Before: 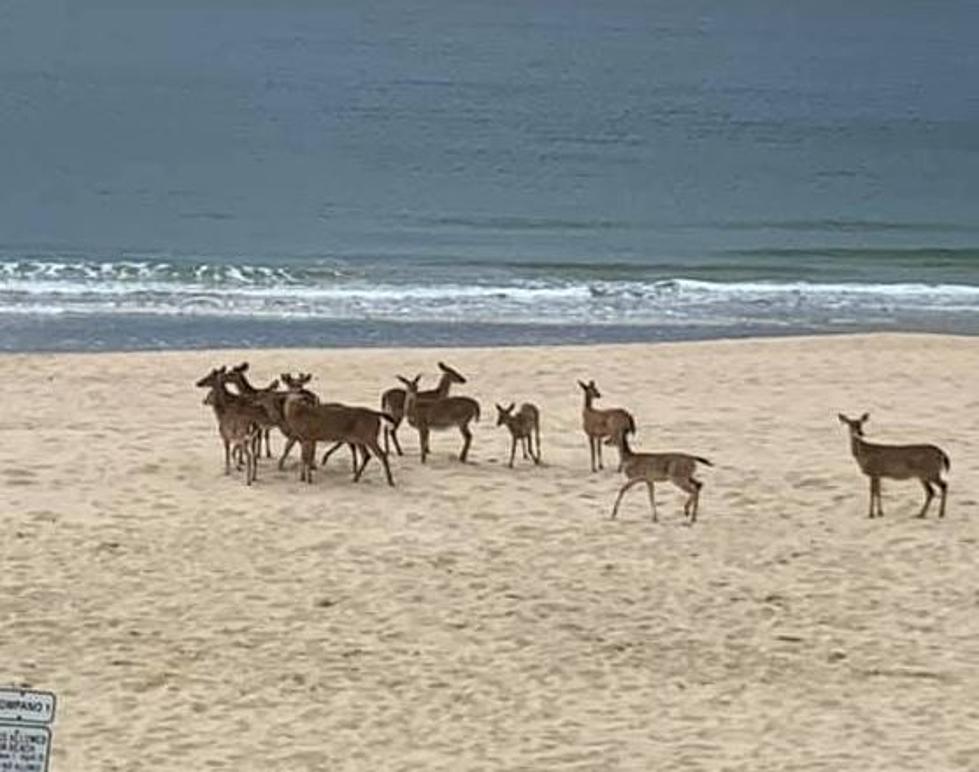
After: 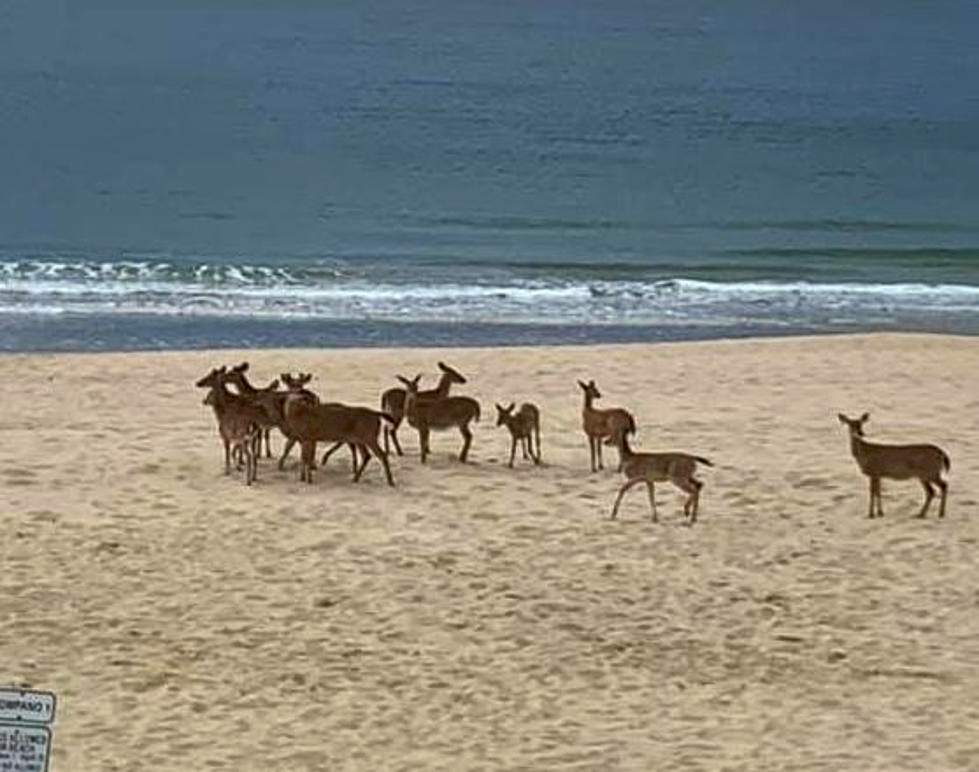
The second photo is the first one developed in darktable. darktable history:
shadows and highlights: on, module defaults
contrast brightness saturation: contrast 0.123, brightness -0.118, saturation 0.197
